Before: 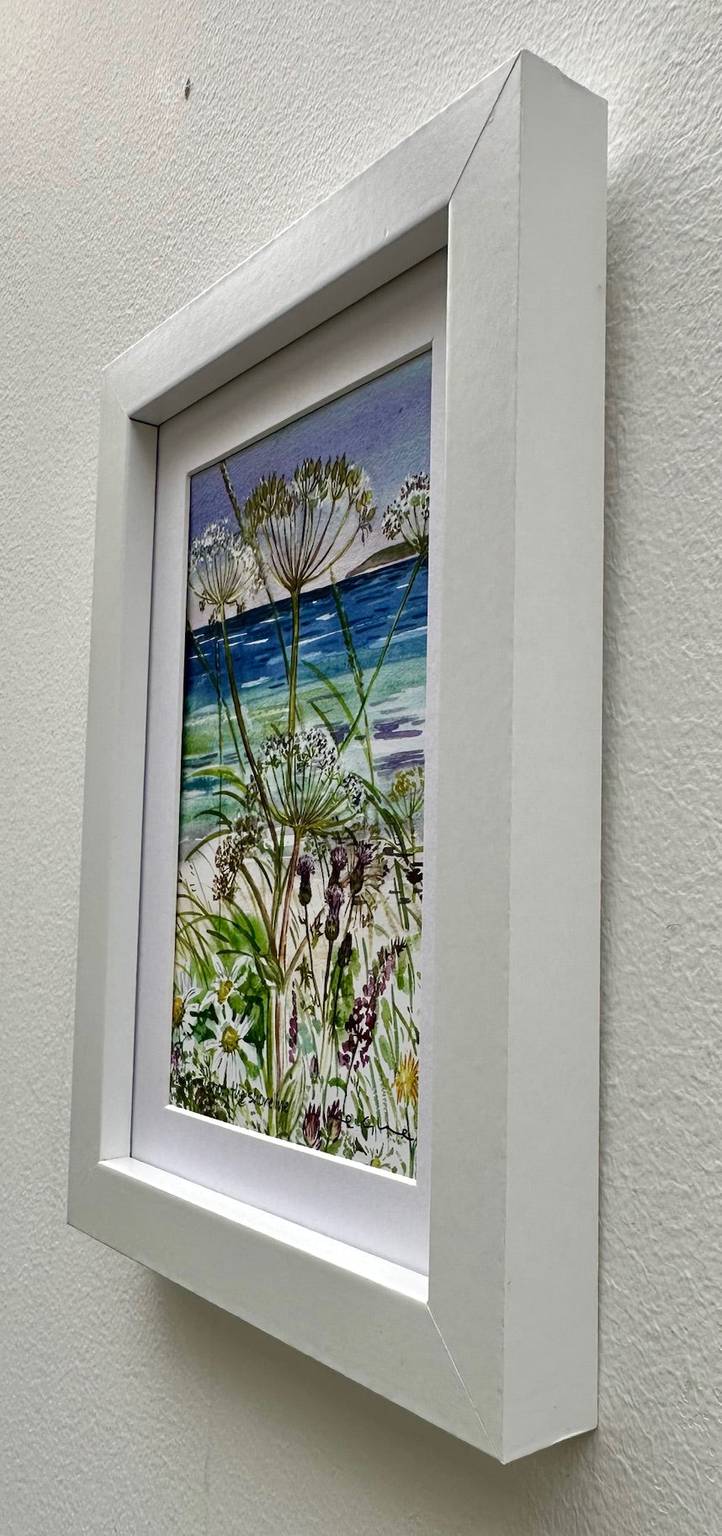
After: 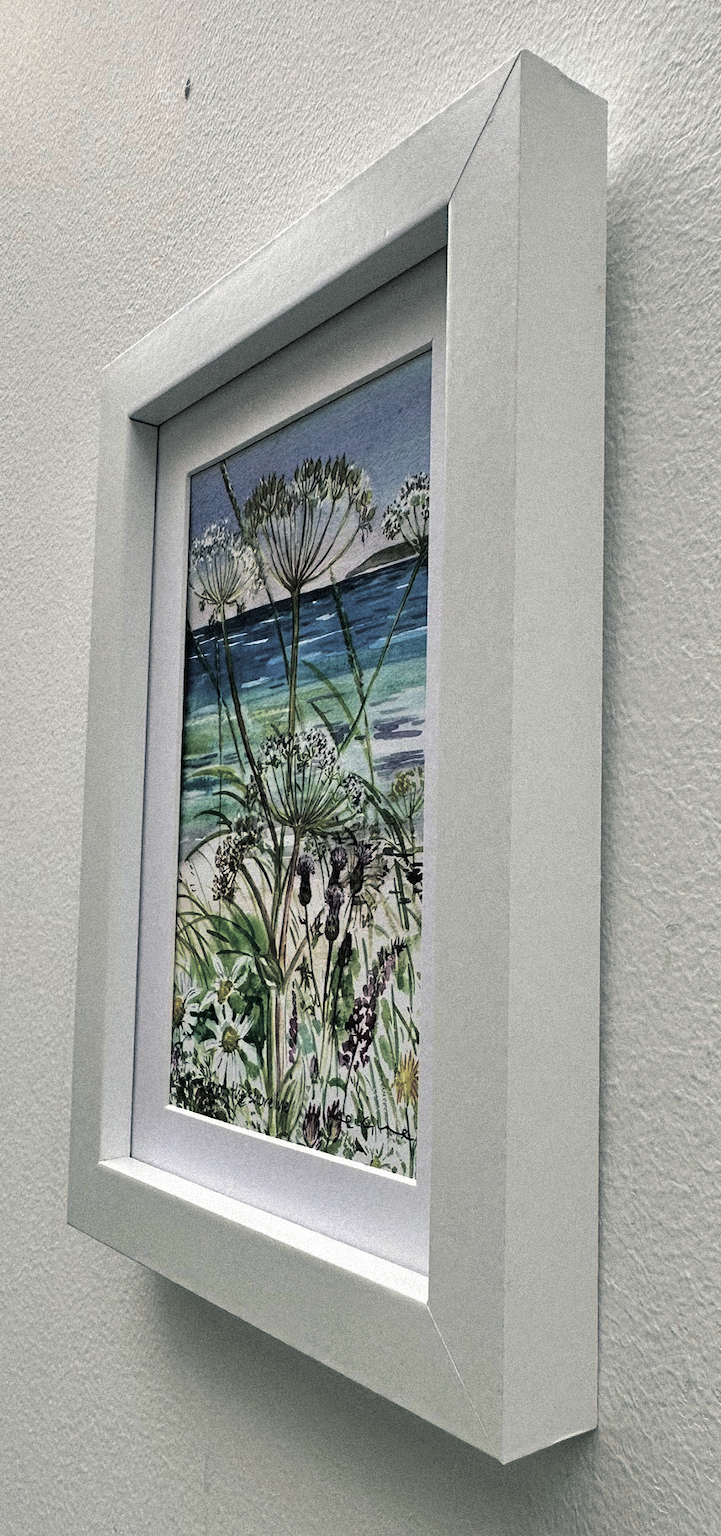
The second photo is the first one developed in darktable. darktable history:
split-toning: shadows › hue 201.6°, shadows › saturation 0.16, highlights › hue 50.4°, highlights › saturation 0.2, balance -49.9
grain: strength 35%, mid-tones bias 0%
